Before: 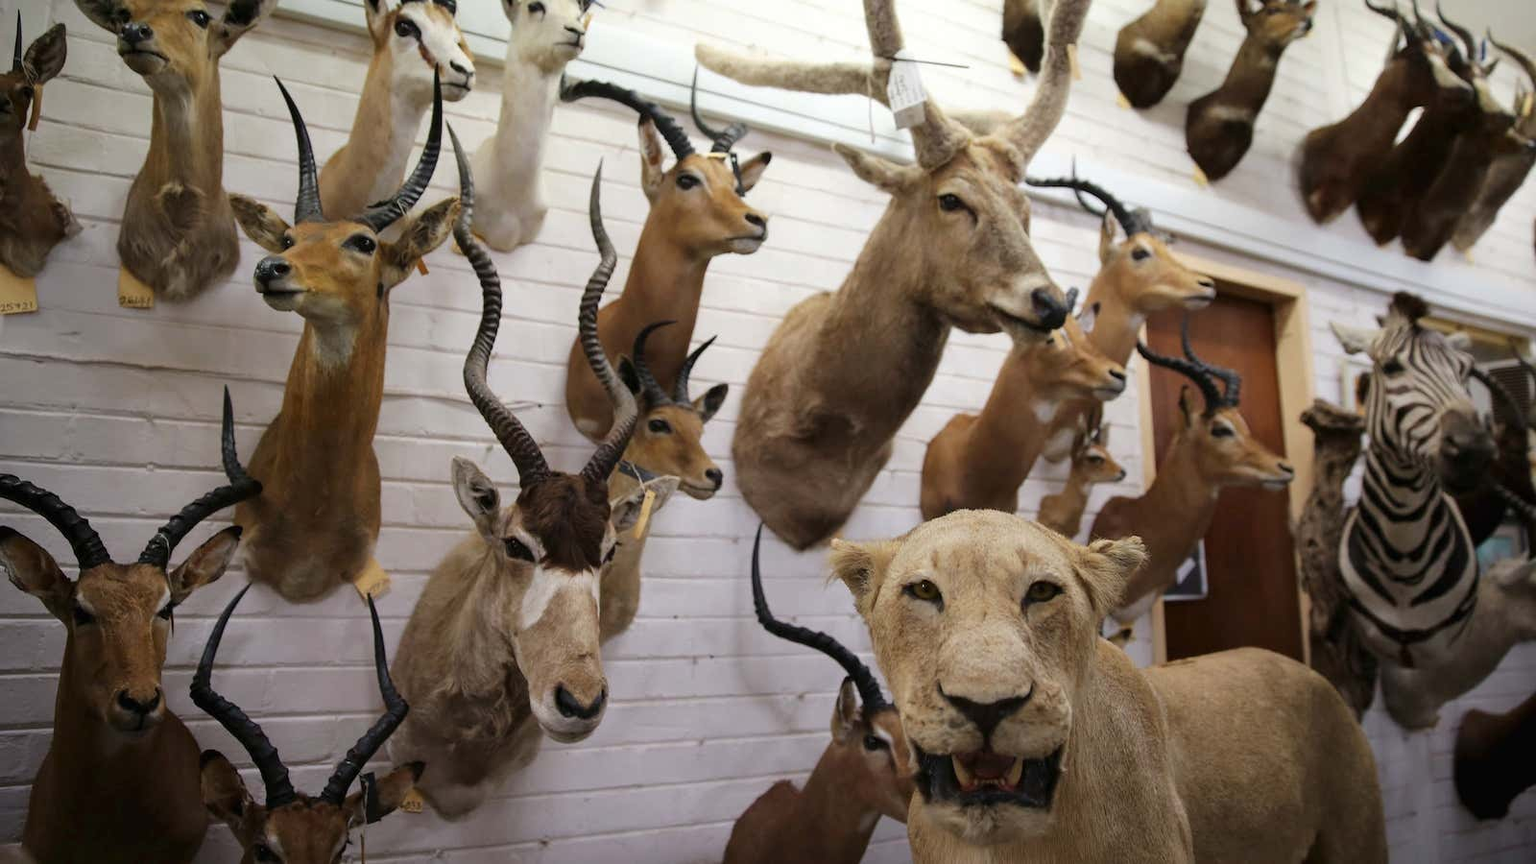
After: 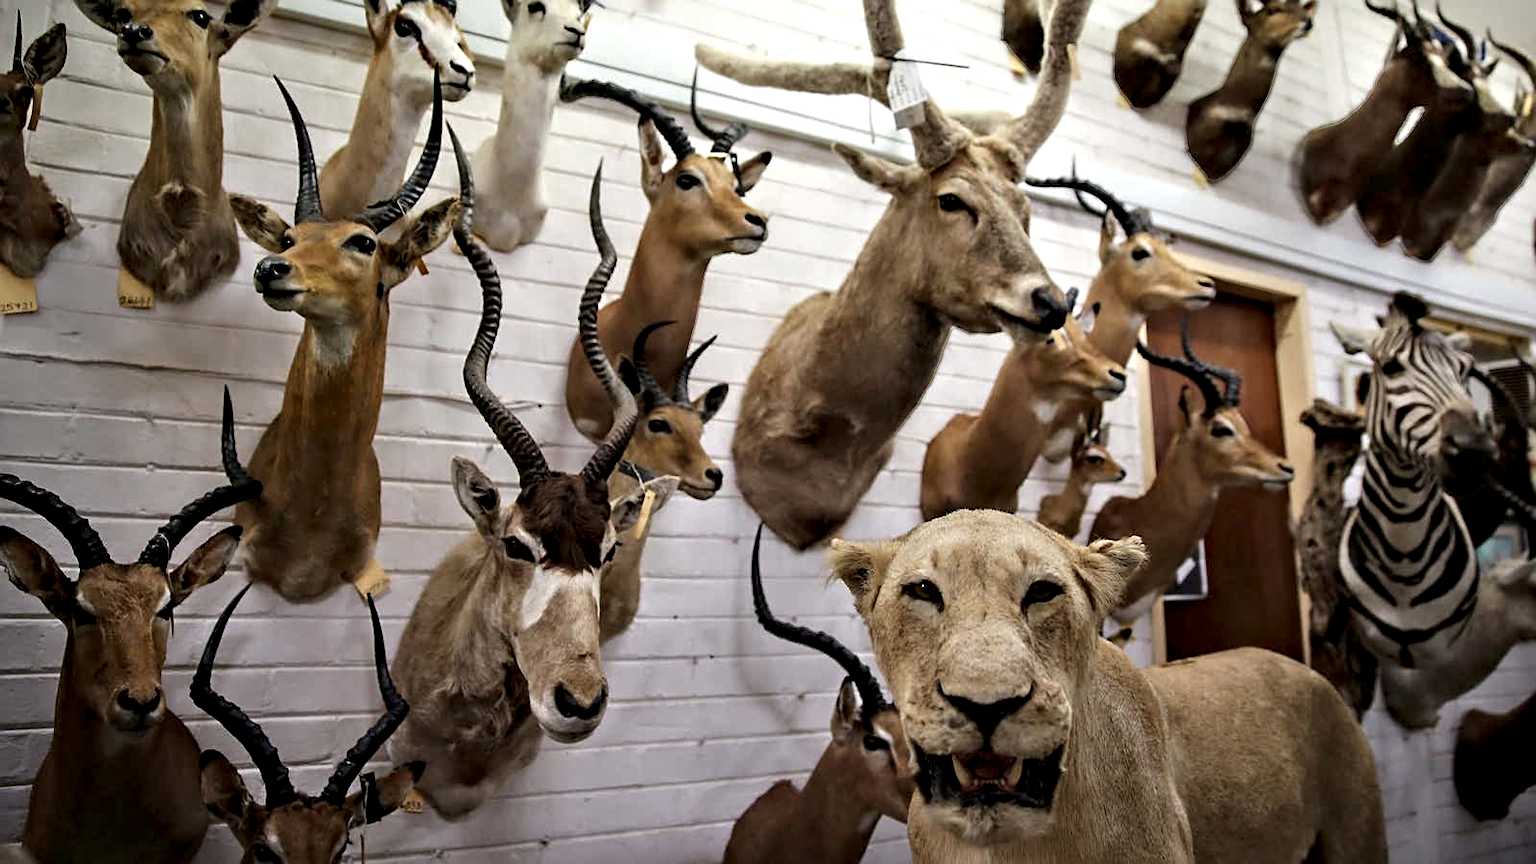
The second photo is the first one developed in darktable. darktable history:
sharpen: on, module defaults
contrast equalizer: octaves 7, y [[0.511, 0.558, 0.631, 0.632, 0.559, 0.512], [0.5 ×6], [0.507, 0.559, 0.627, 0.644, 0.647, 0.647], [0 ×6], [0 ×6]]
